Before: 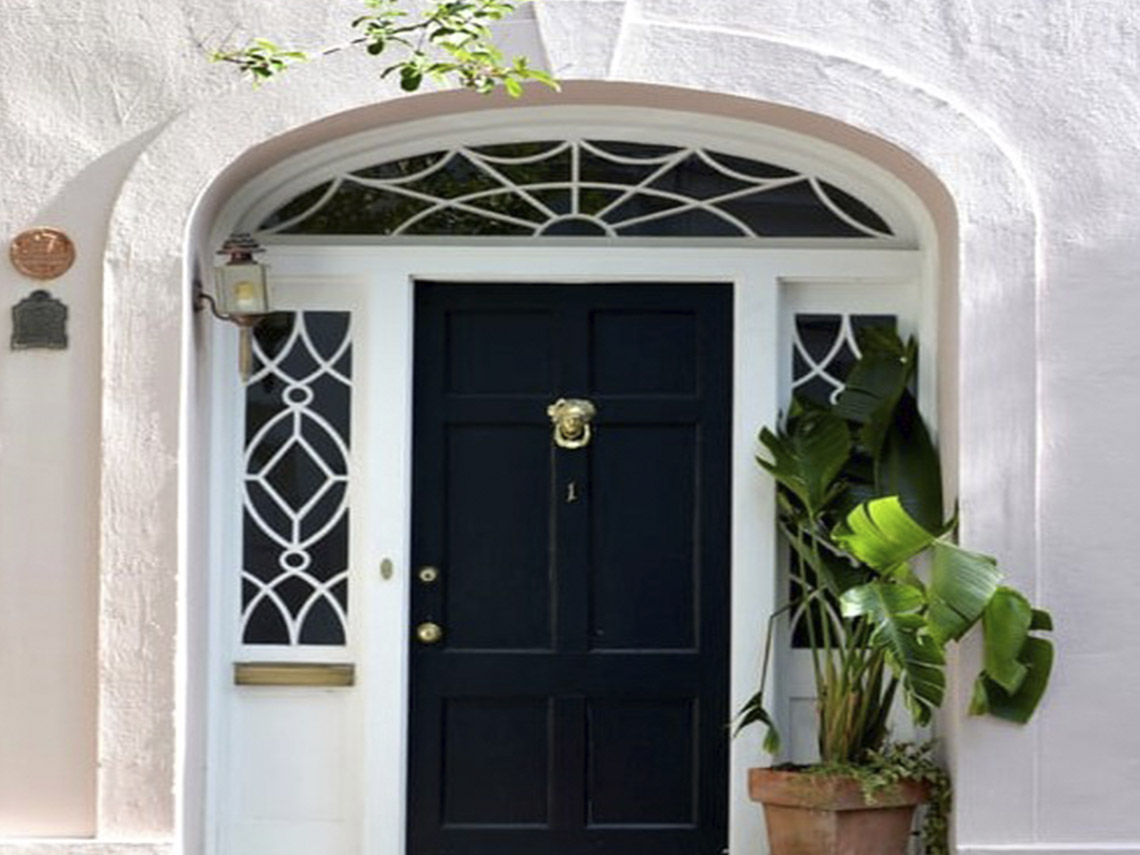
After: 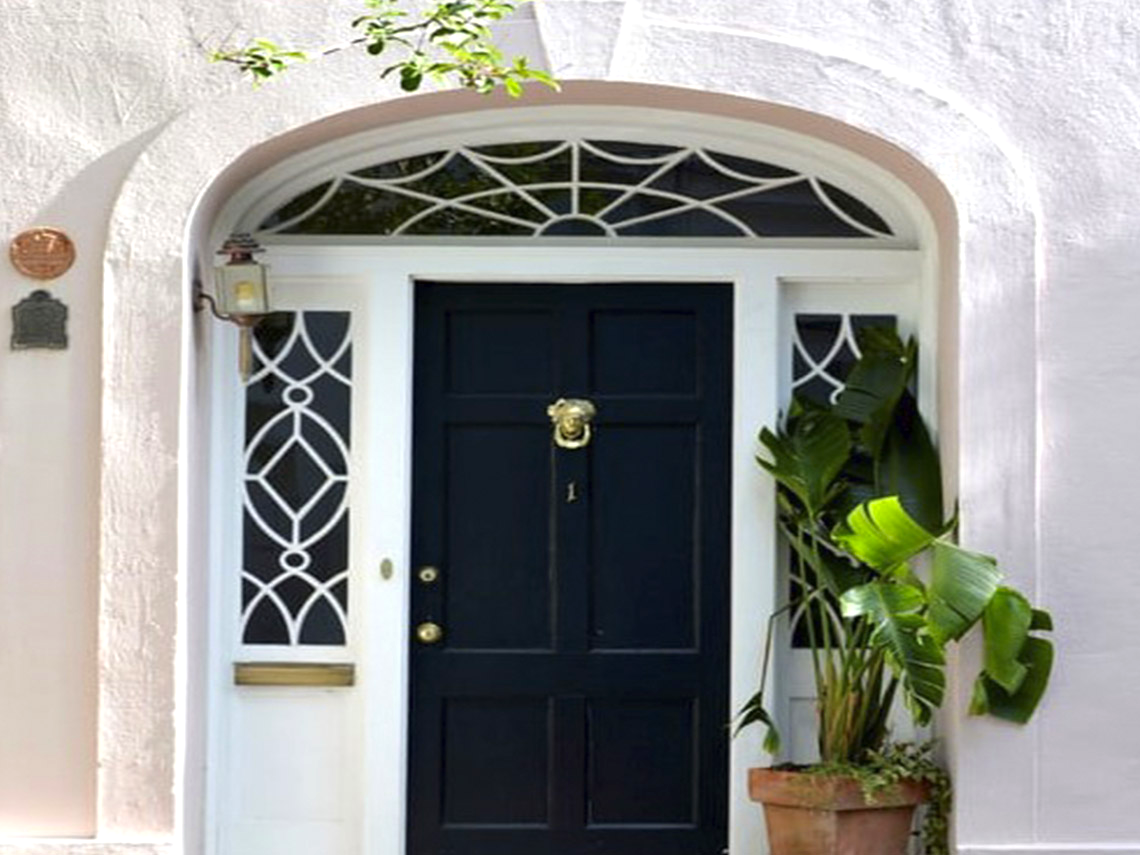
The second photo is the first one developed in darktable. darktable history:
exposure: exposure 0.178 EV, compensate exposure bias true, compensate highlight preservation false
contrast brightness saturation: saturation 0.18
